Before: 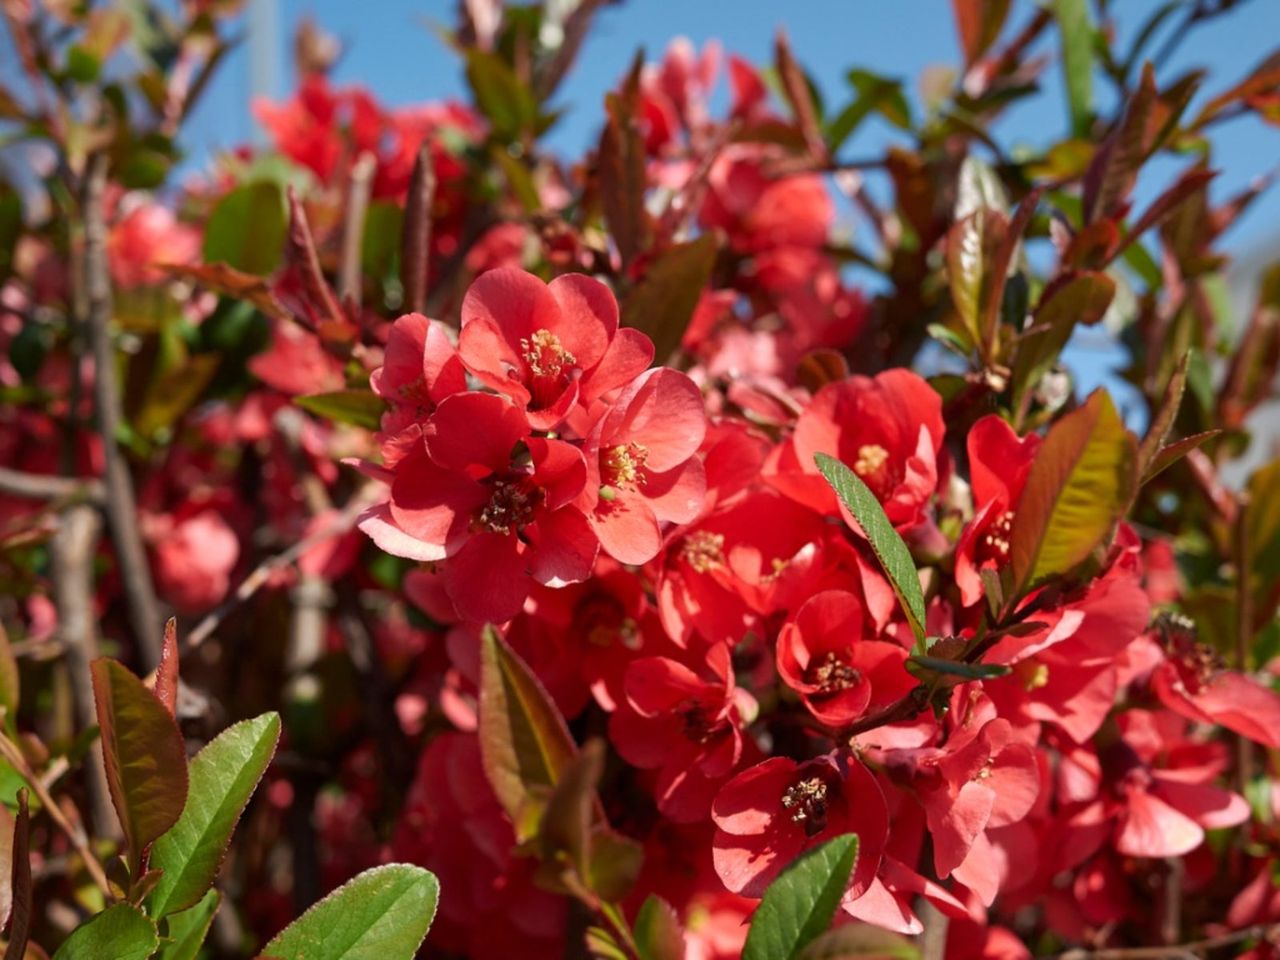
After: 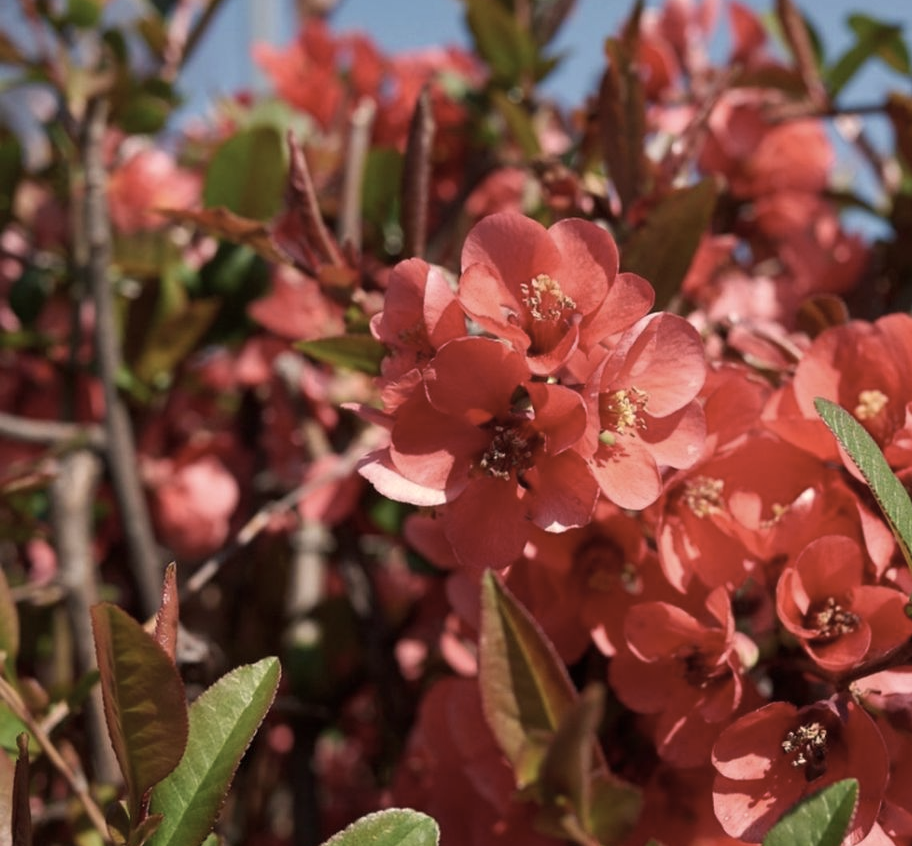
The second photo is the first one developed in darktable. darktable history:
crop: top 5.803%, right 27.864%, bottom 5.804%
color correction: highlights a* 5.59, highlights b* 5.24, saturation 0.68
